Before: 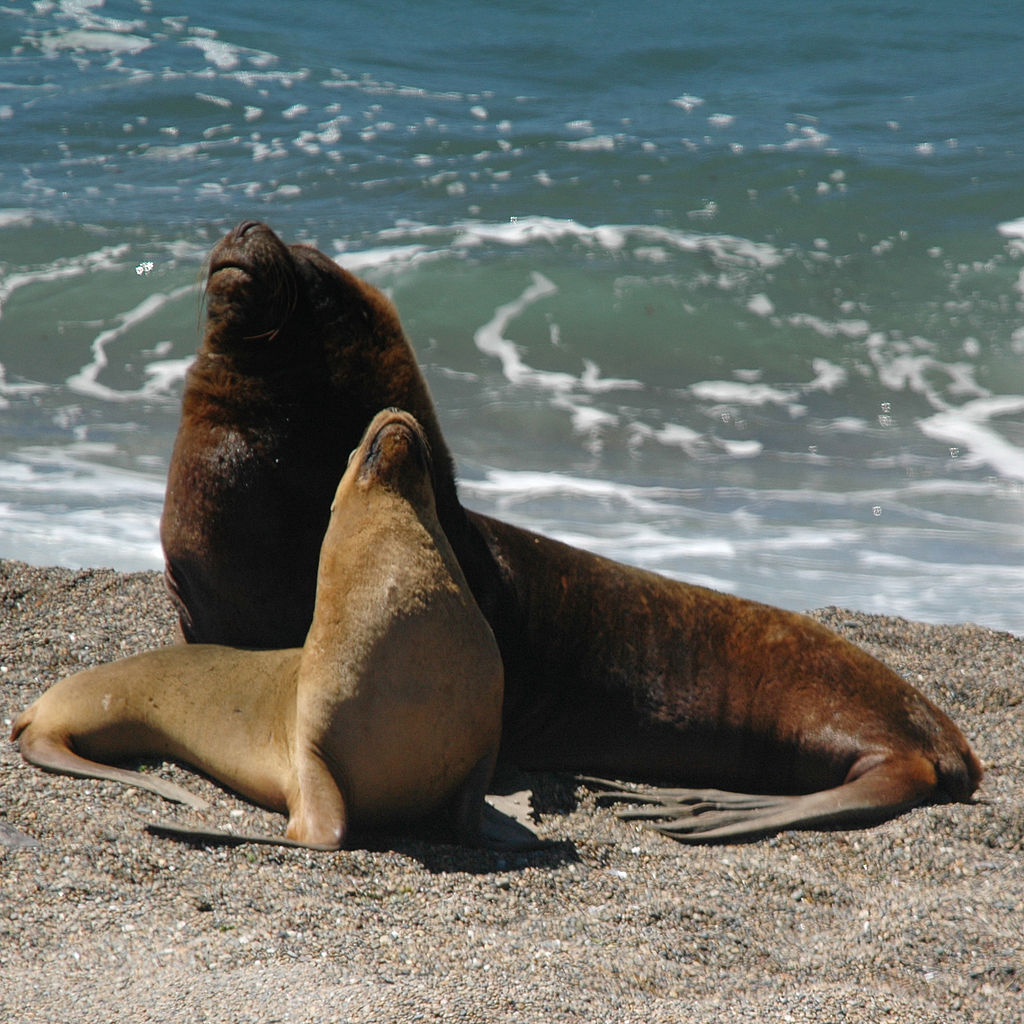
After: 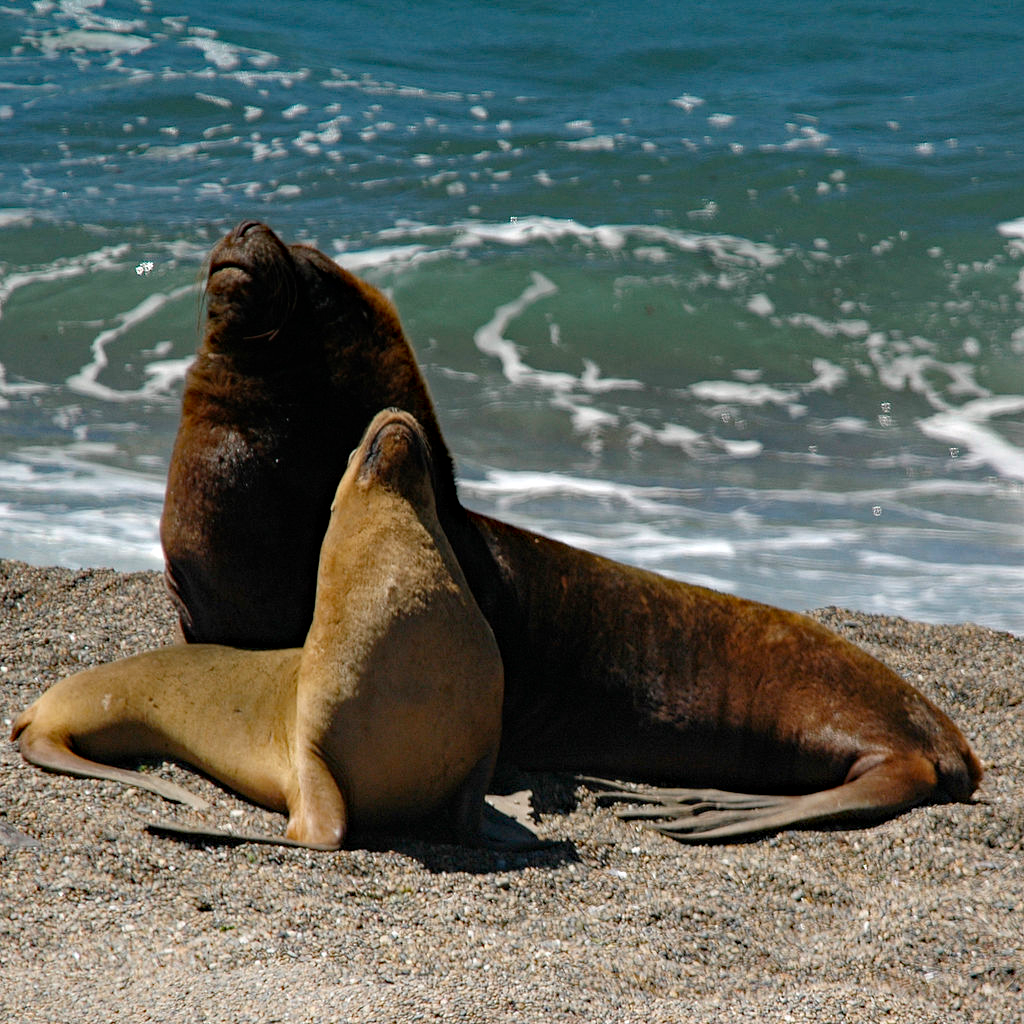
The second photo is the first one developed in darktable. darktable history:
haze removal: strength 0.4, distance 0.22, compatibility mode true, adaptive false | blend: blend mode normal, opacity 85%; mask: uniform (no mask)
